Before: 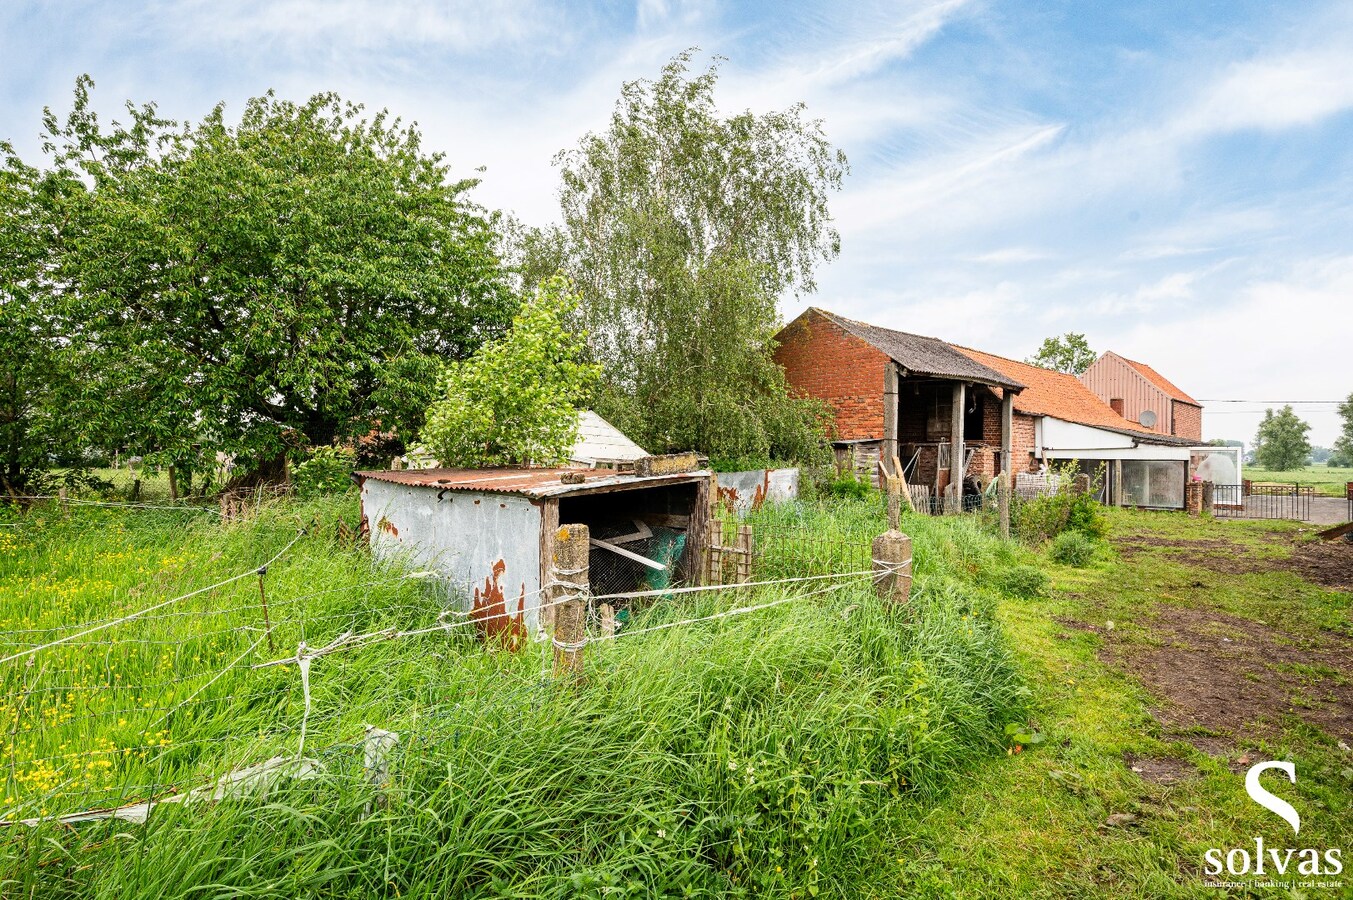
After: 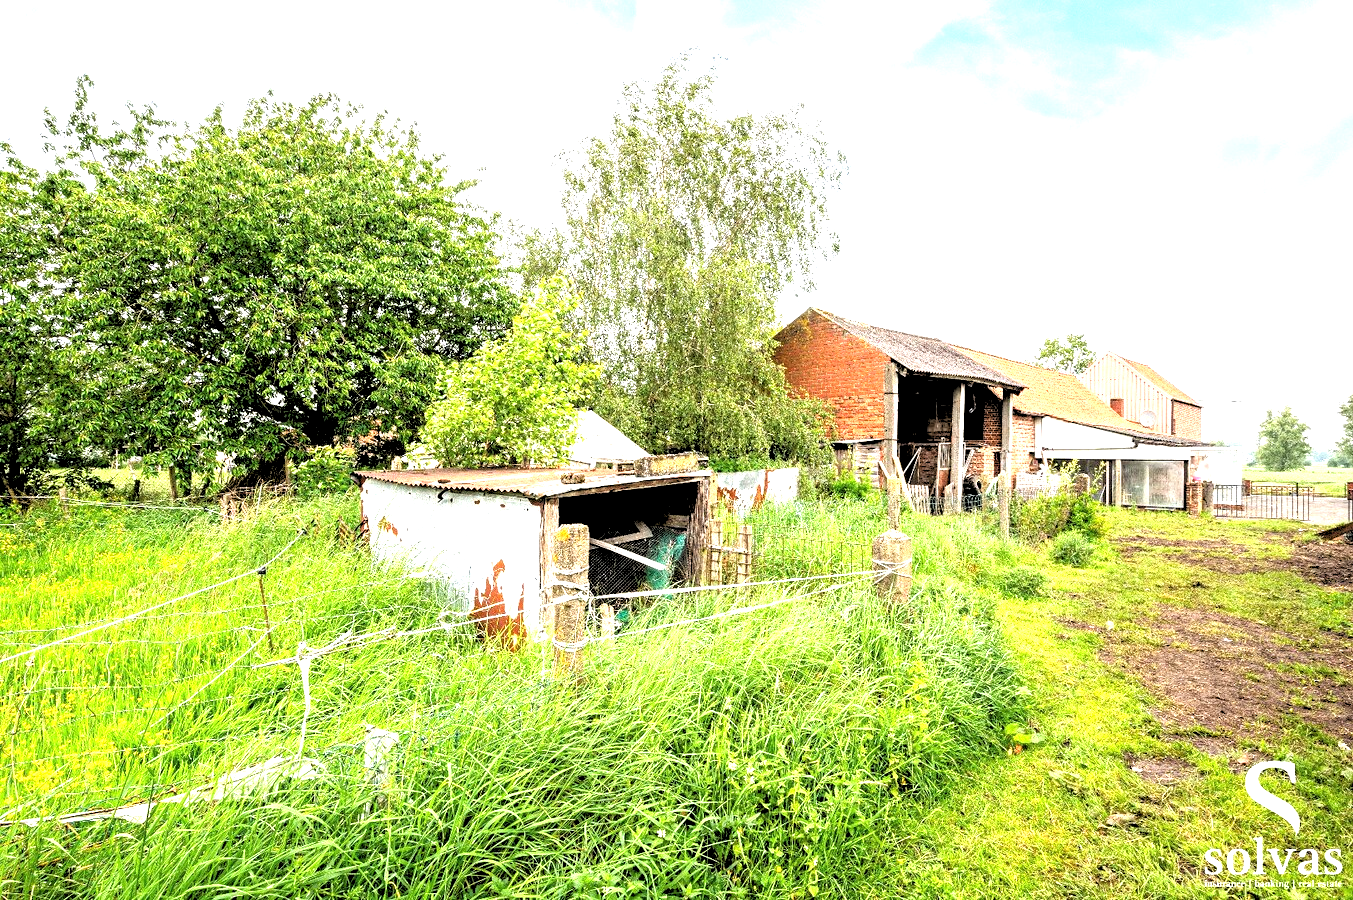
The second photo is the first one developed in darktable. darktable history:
exposure: black level correction 0, exposure 1.2 EV, compensate exposure bias true, compensate highlight preservation false
rgb levels: levels [[0.029, 0.461, 0.922], [0, 0.5, 1], [0, 0.5, 1]]
white balance: emerald 1
